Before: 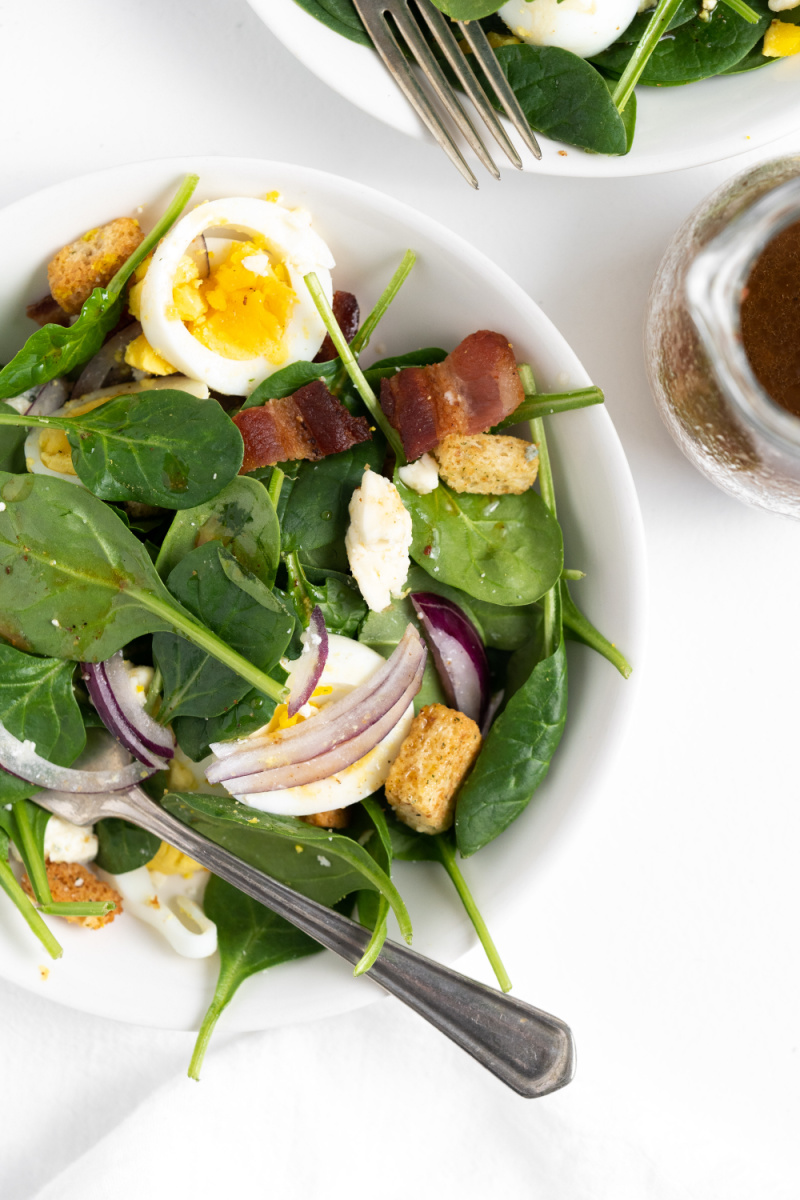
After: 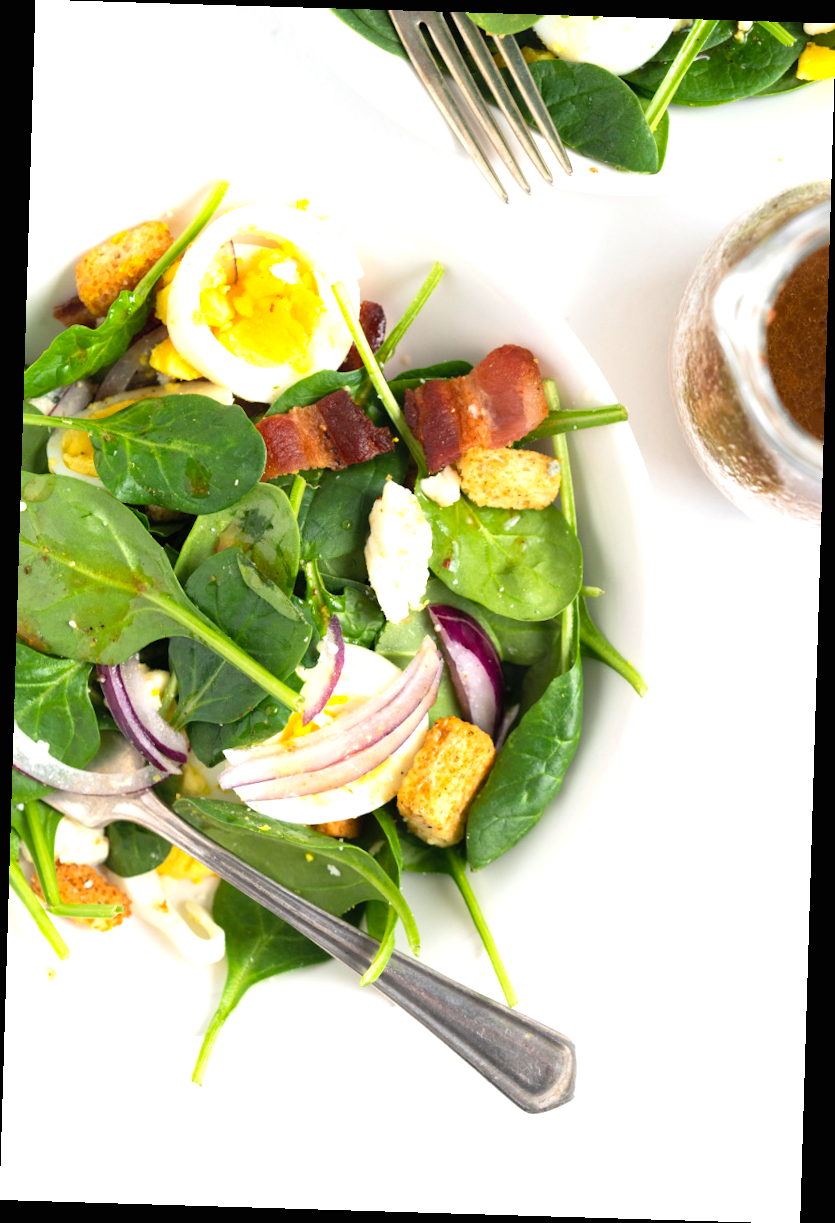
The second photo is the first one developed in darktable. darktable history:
exposure: black level correction 0, exposure 0.6 EV, compensate exposure bias true, compensate highlight preservation false
white balance: emerald 1
rotate and perspective: rotation 1.72°, automatic cropping off
contrast brightness saturation: contrast 0.07, brightness 0.08, saturation 0.18
